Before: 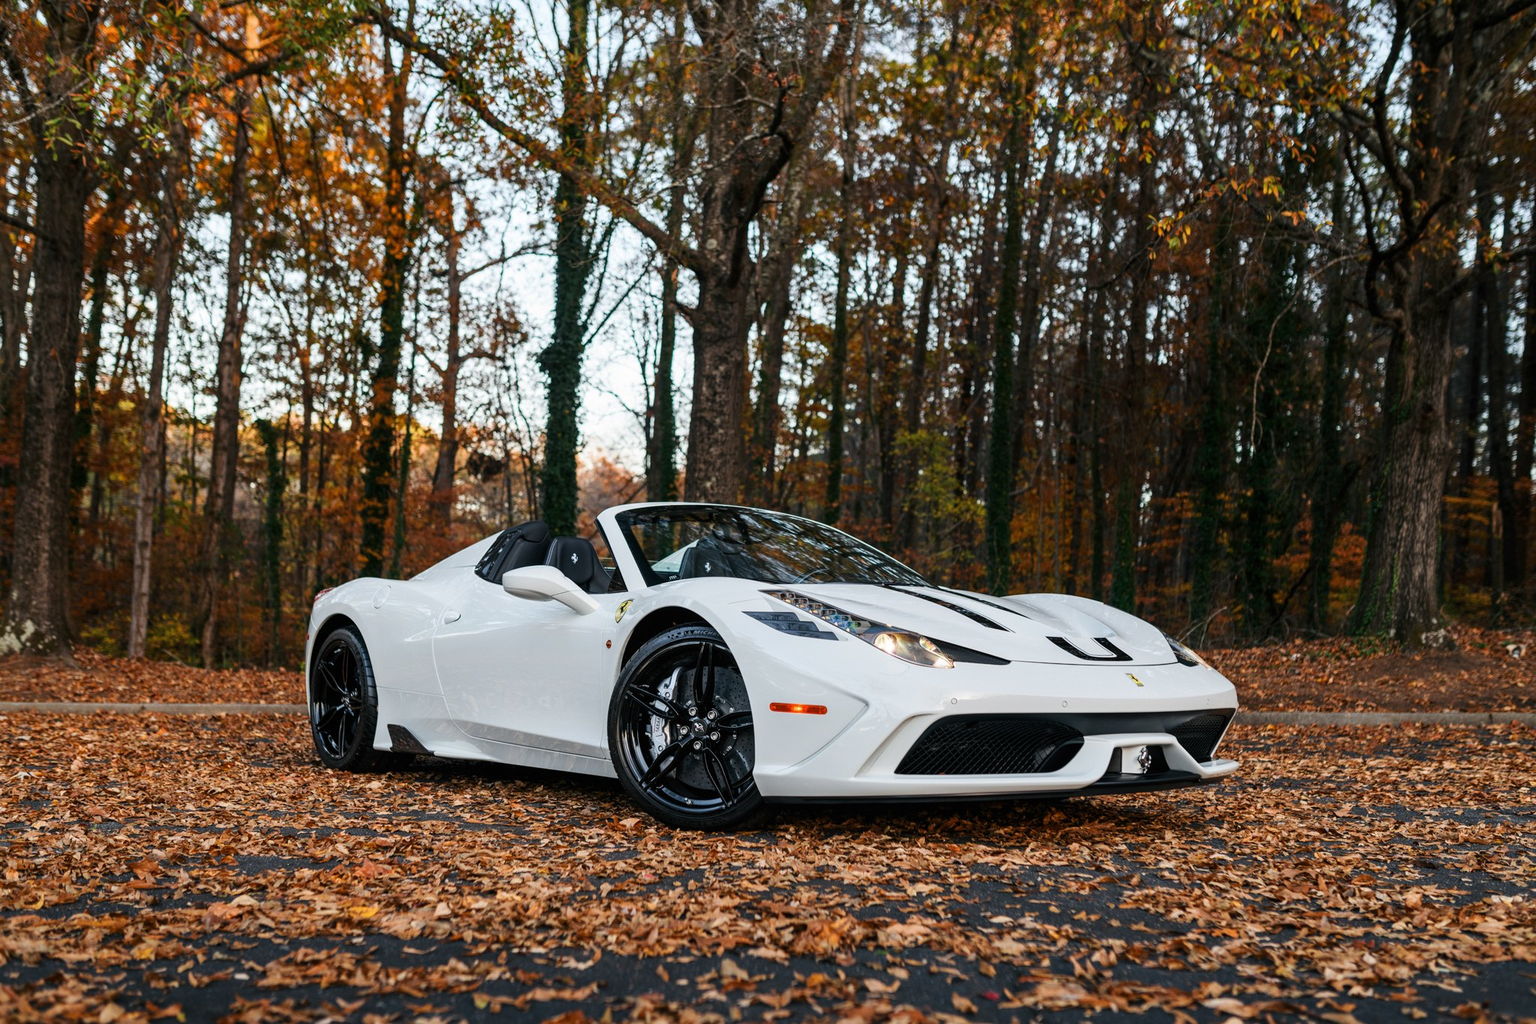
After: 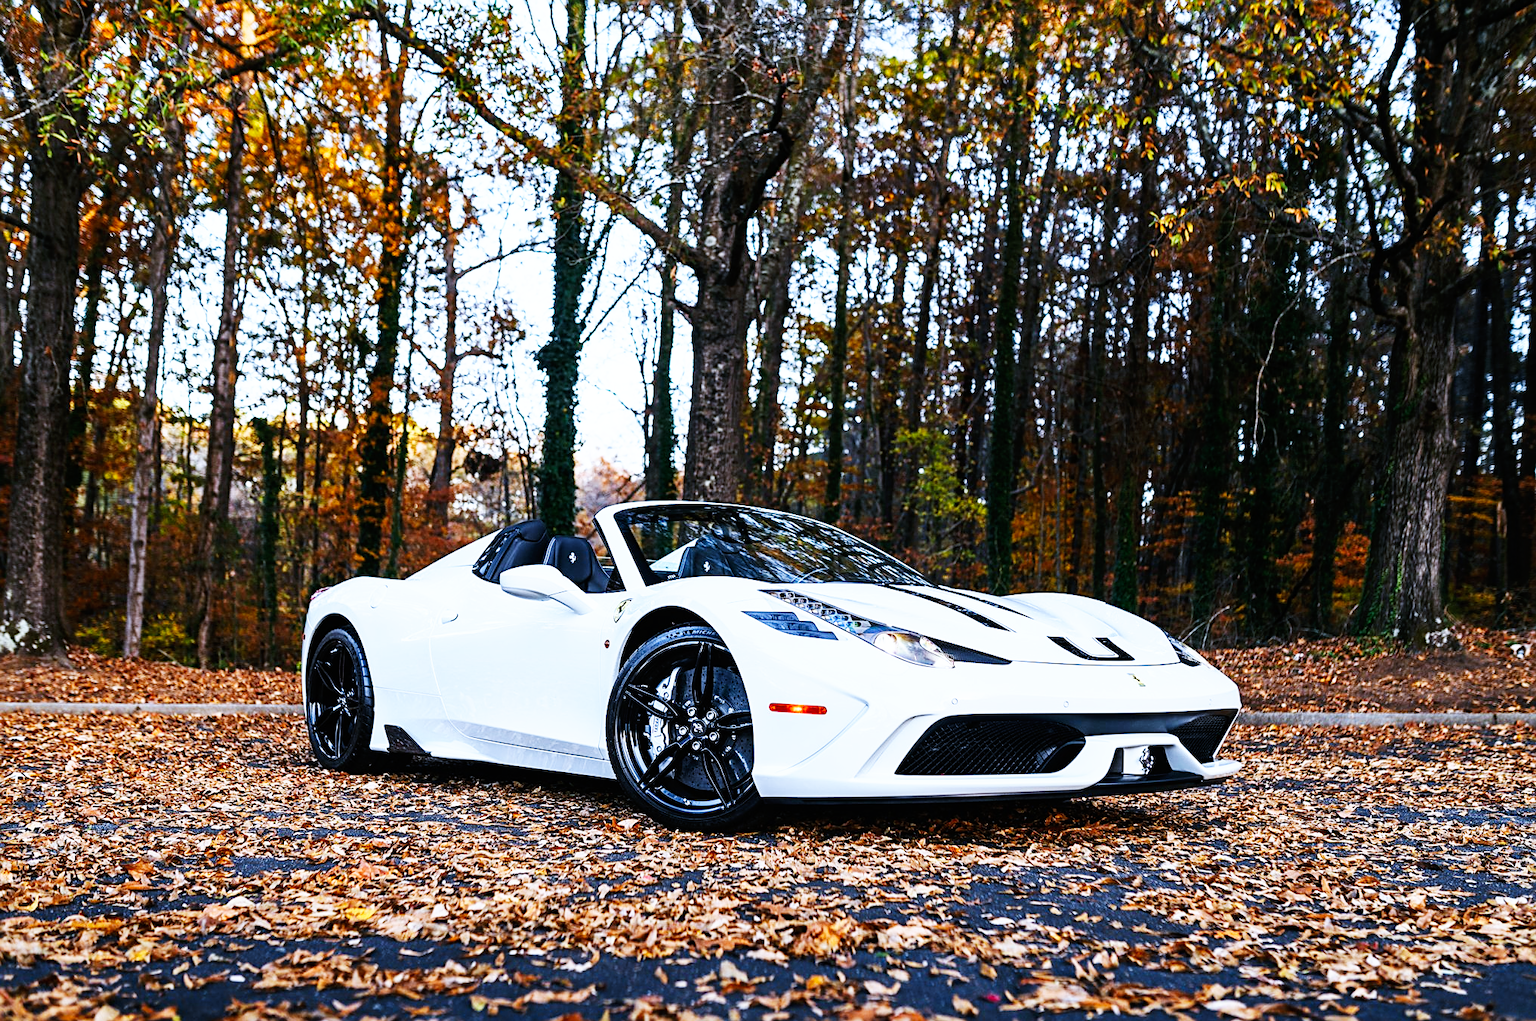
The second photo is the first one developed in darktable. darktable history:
crop: left 0.434%, top 0.485%, right 0.244%, bottom 0.386%
sharpen: on, module defaults
base curve: curves: ch0 [(0, 0) (0.007, 0.004) (0.027, 0.03) (0.046, 0.07) (0.207, 0.54) (0.442, 0.872) (0.673, 0.972) (1, 1)], preserve colors none
white balance: red 0.871, blue 1.249
